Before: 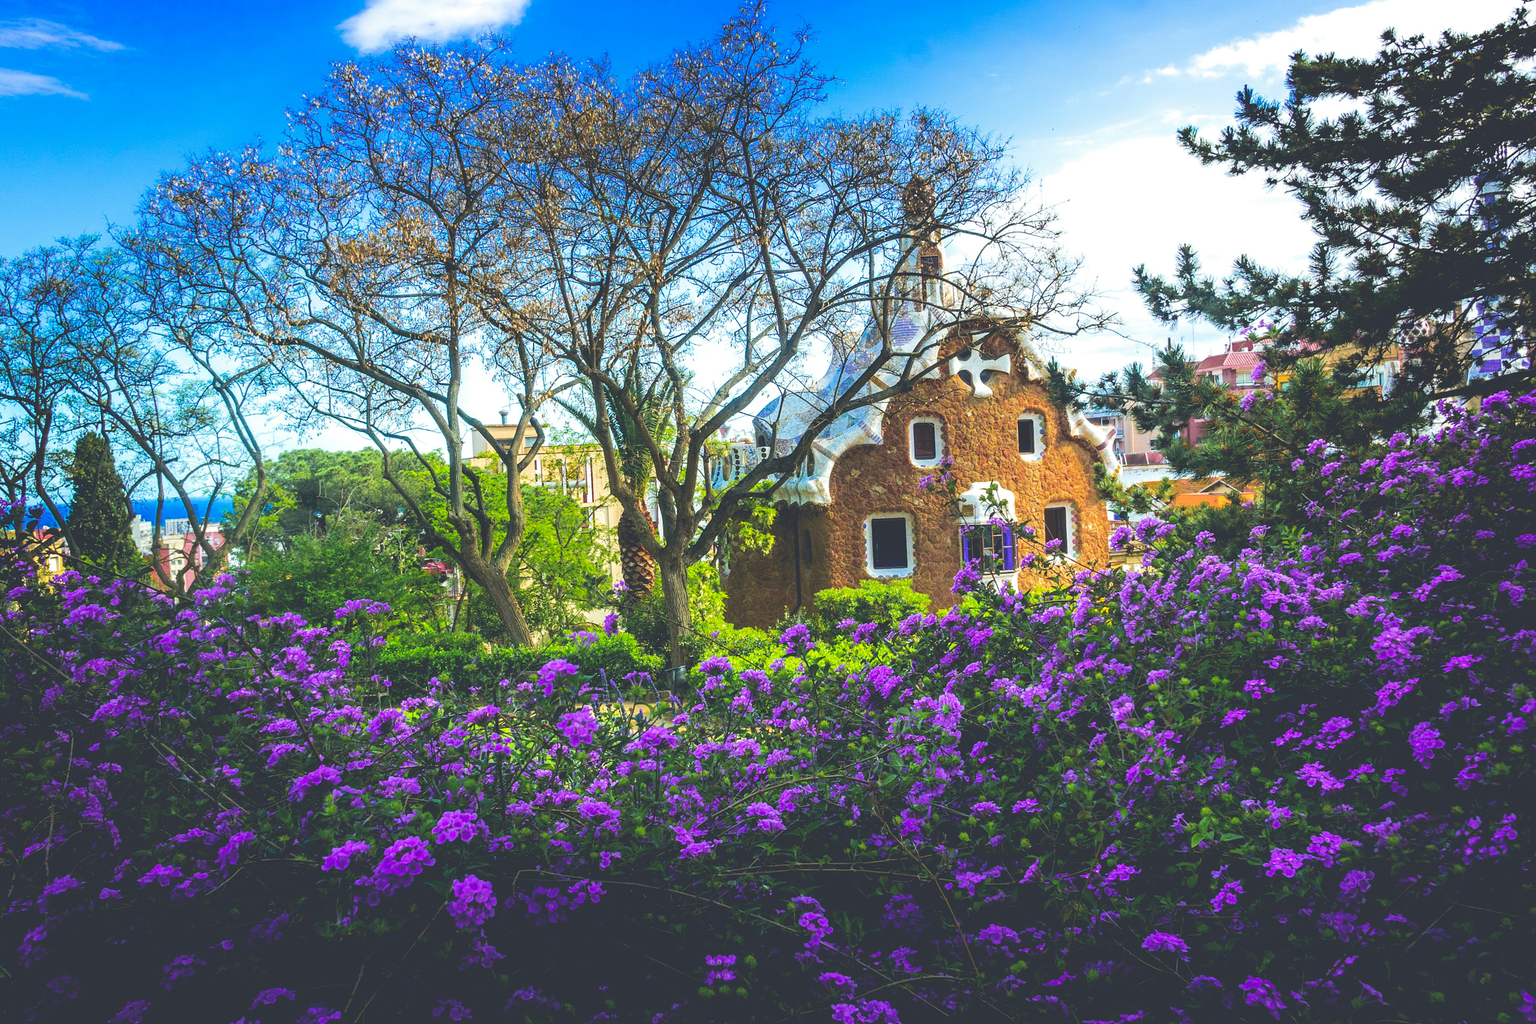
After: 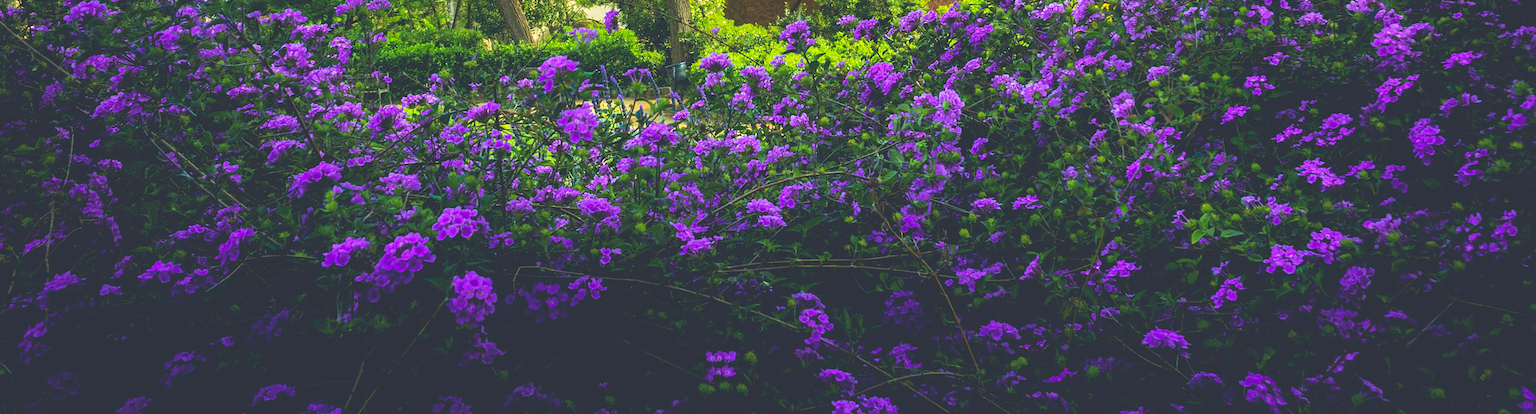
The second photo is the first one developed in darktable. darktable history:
crop and rotate: top 59.042%, bottom 0.397%
velvia: on, module defaults
